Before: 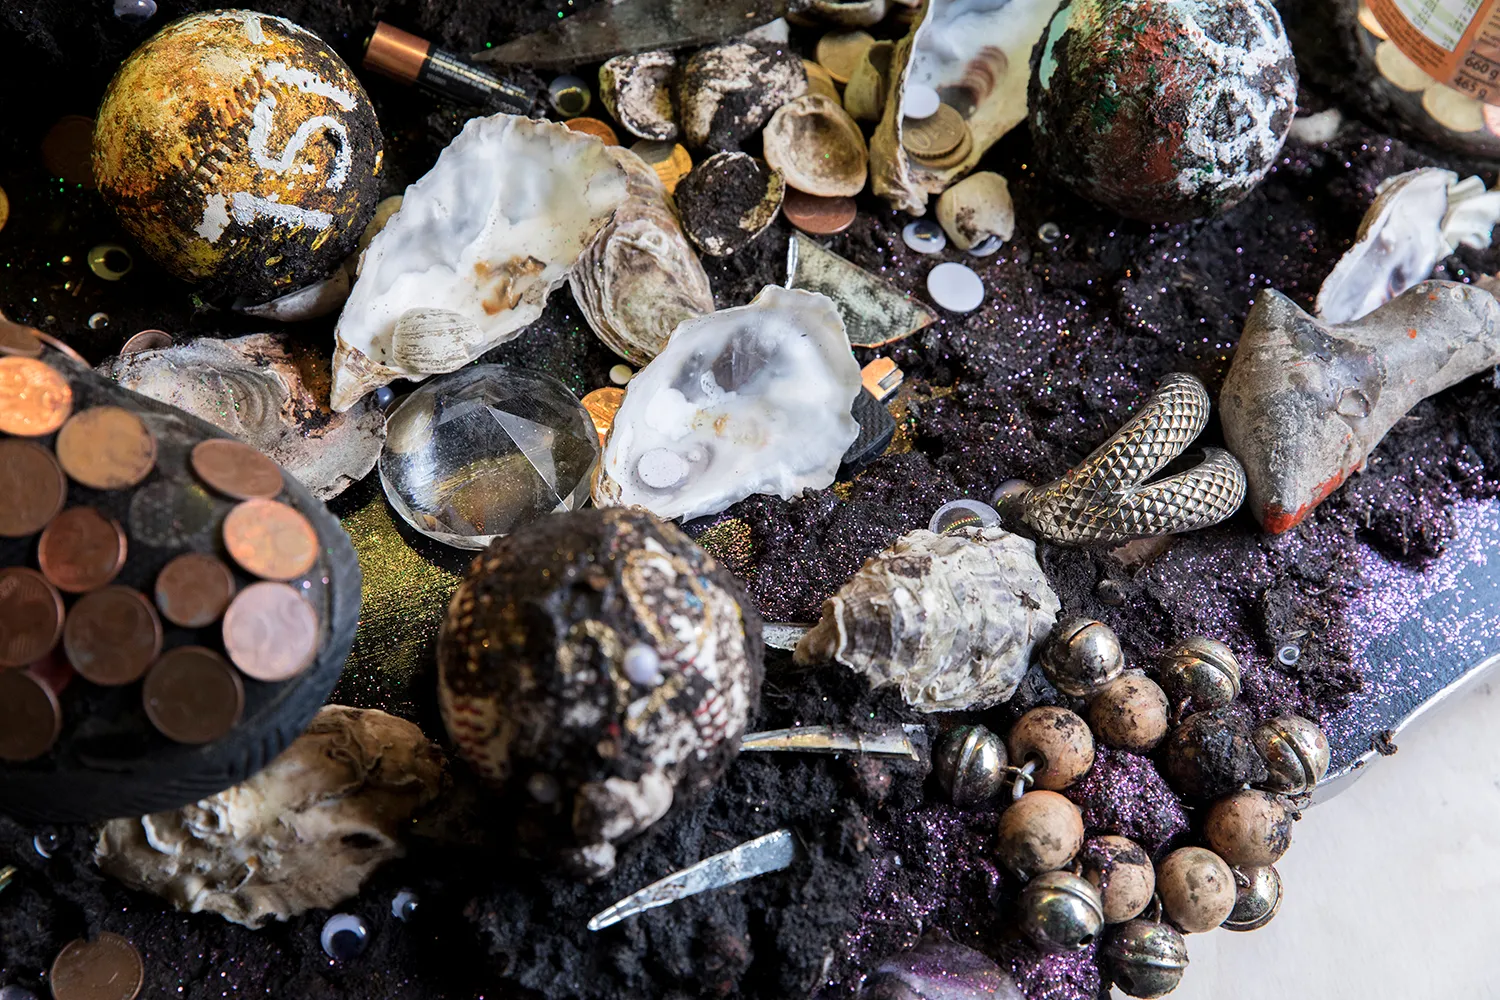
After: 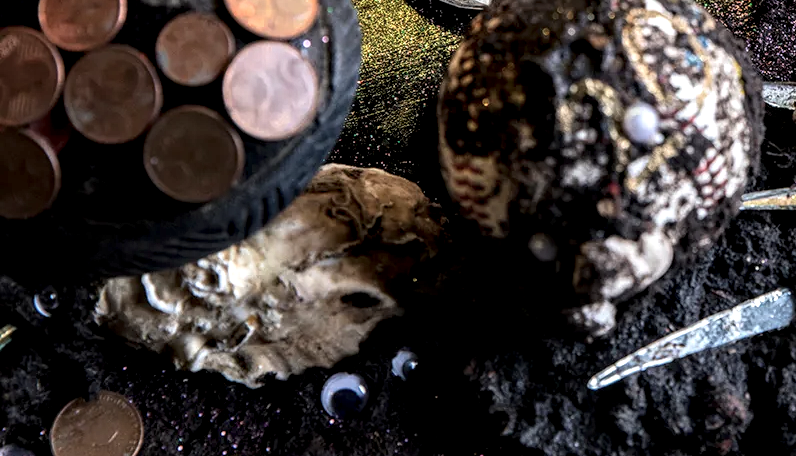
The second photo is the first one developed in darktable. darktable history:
local contrast: highlights 16%, detail 185%
base curve: curves: ch0 [(0, 0) (0.303, 0.277) (1, 1)], preserve colors none
crop and rotate: top 54.188%, right 46.893%, bottom 0.192%
